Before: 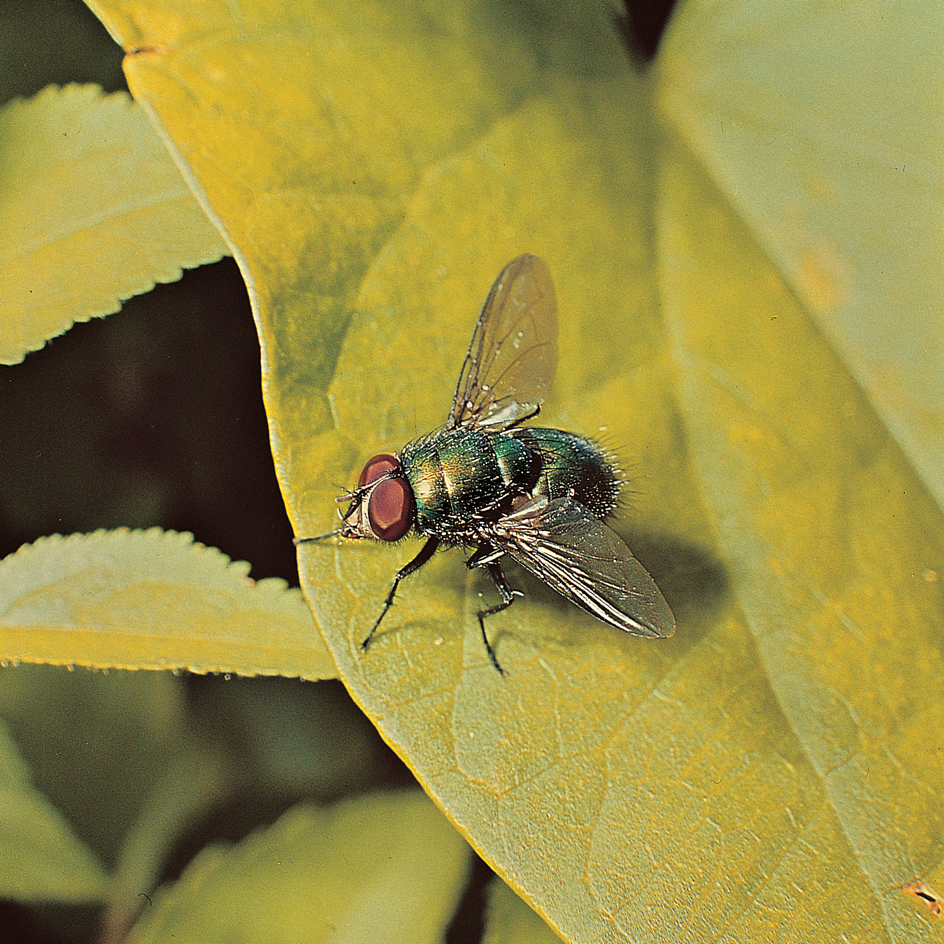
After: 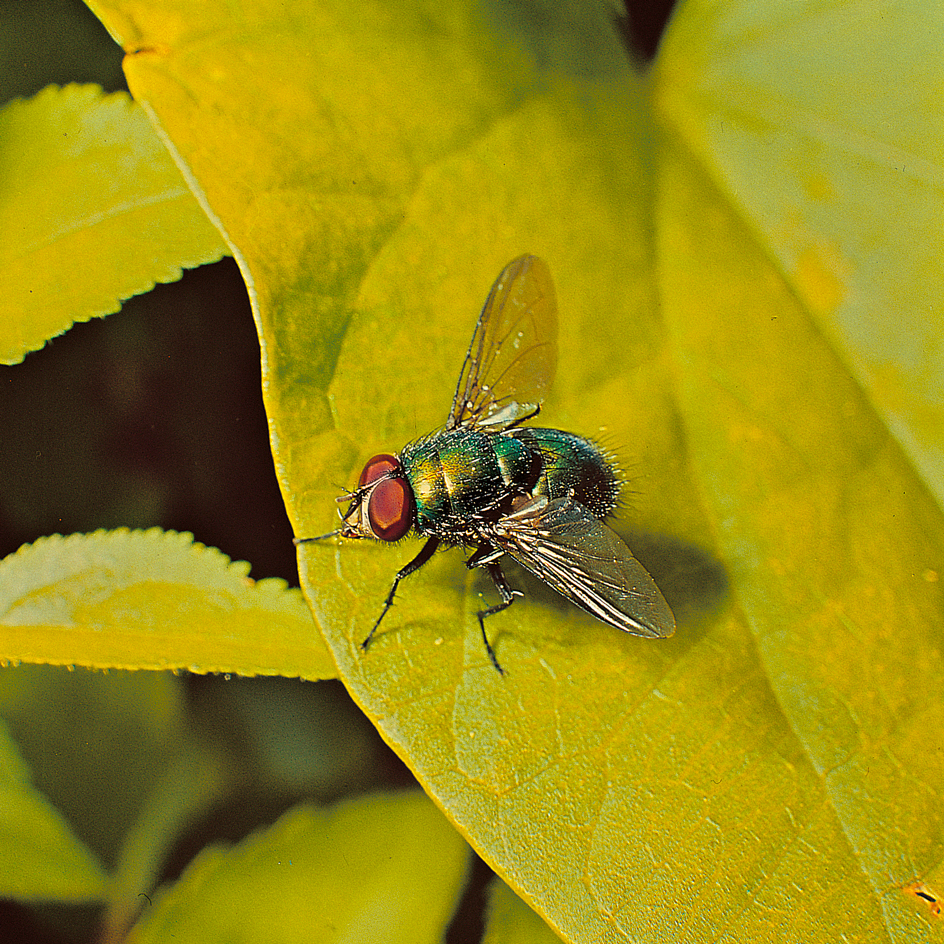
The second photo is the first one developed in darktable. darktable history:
color balance rgb: linear chroma grading › global chroma 15.152%, perceptual saturation grading › global saturation 30.503%
